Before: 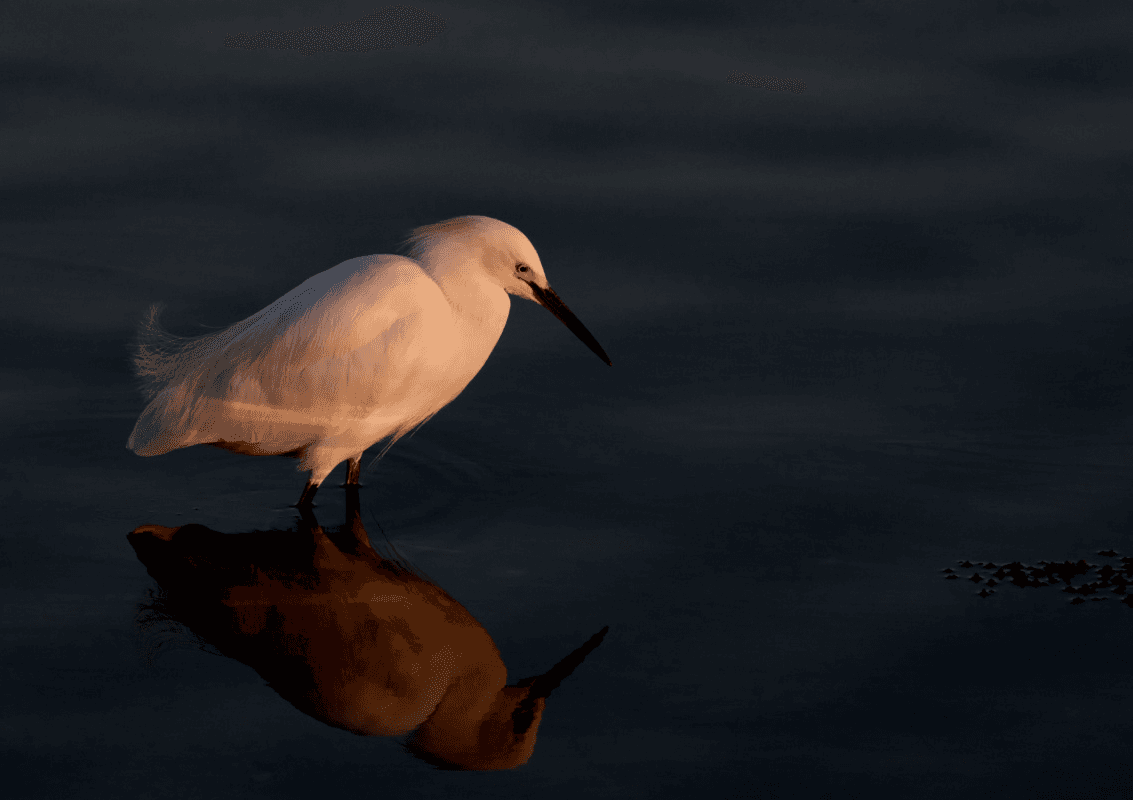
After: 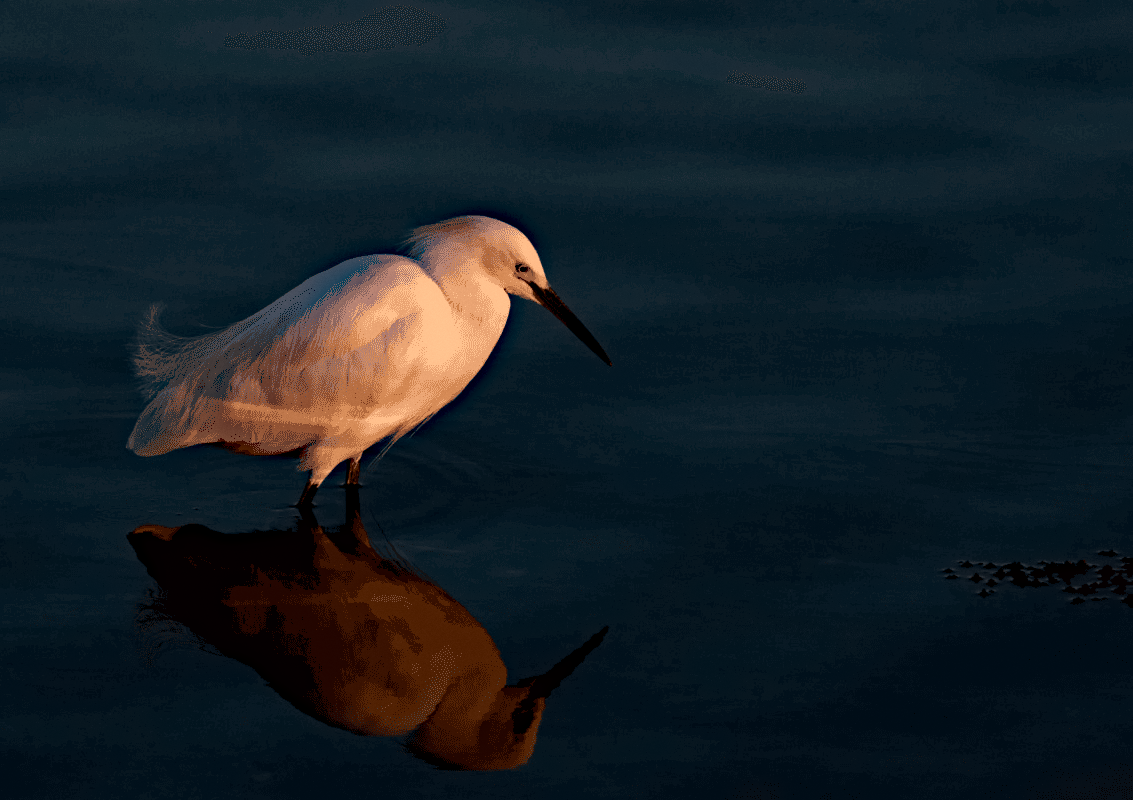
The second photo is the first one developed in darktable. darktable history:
haze removal: strength 0.53, distance 0.925, compatibility mode true, adaptive false
color balance rgb: global vibrance 20%
exposure: exposure 0.258 EV, compensate highlight preservation false
grain: coarseness 0.09 ISO, strength 10%
